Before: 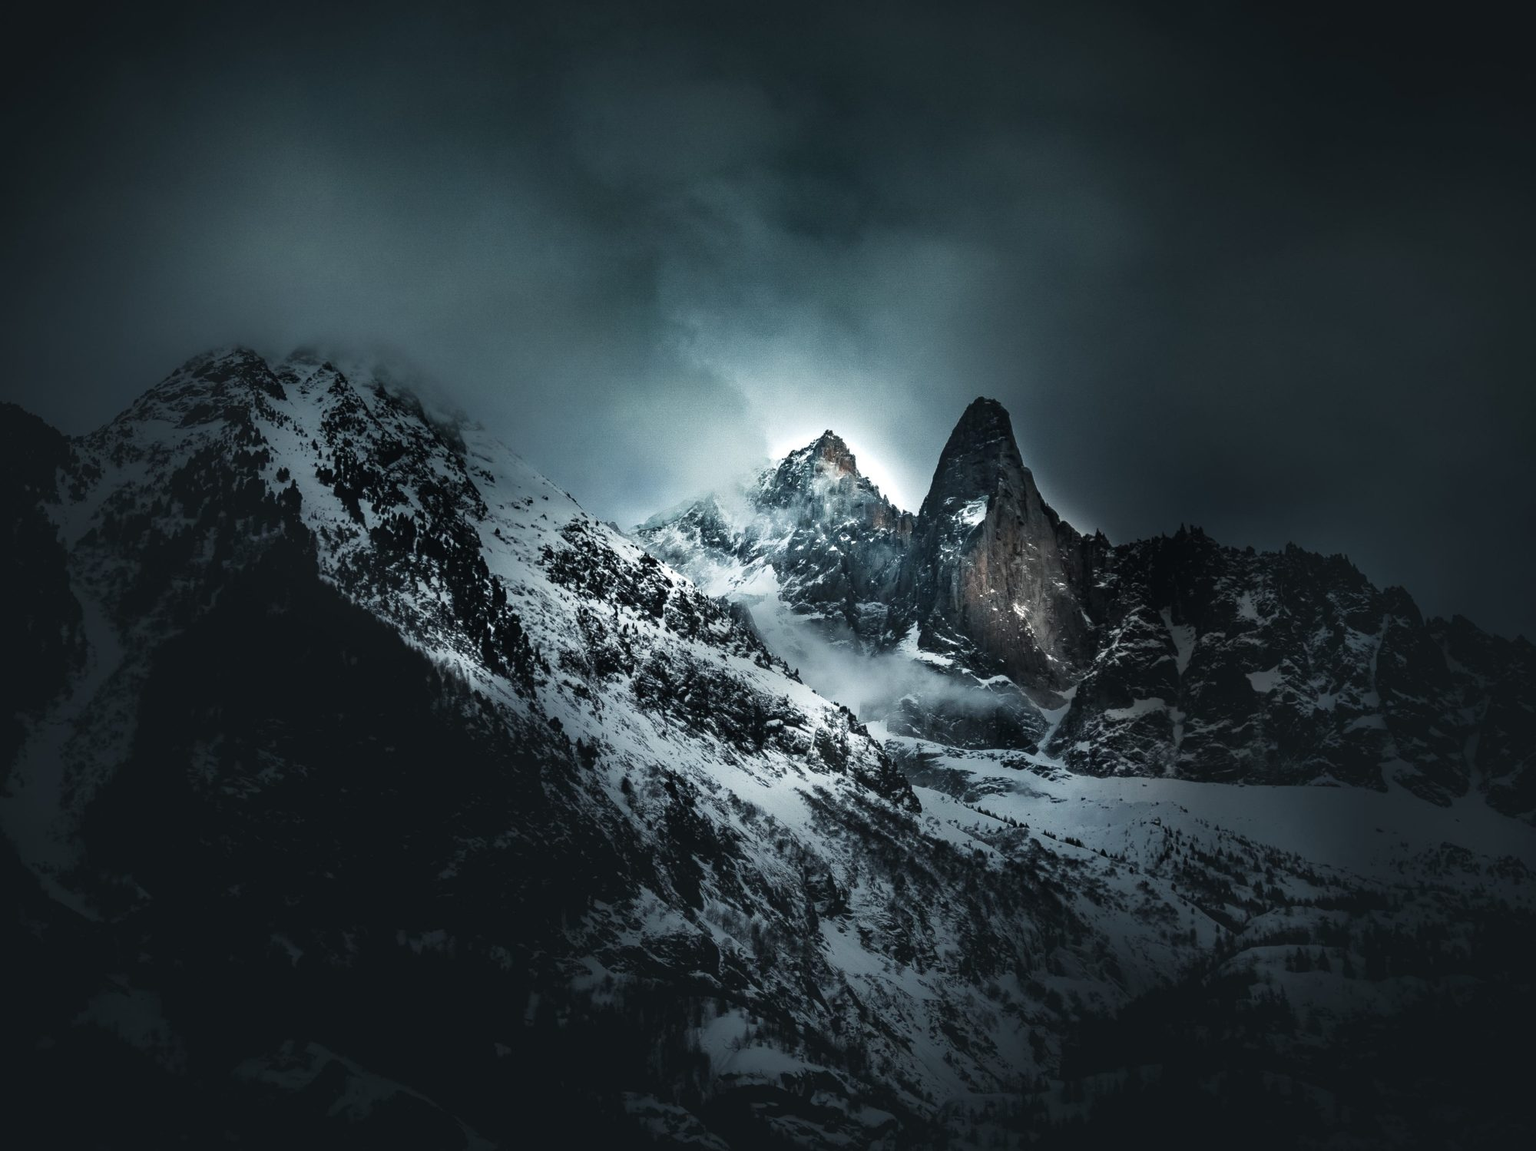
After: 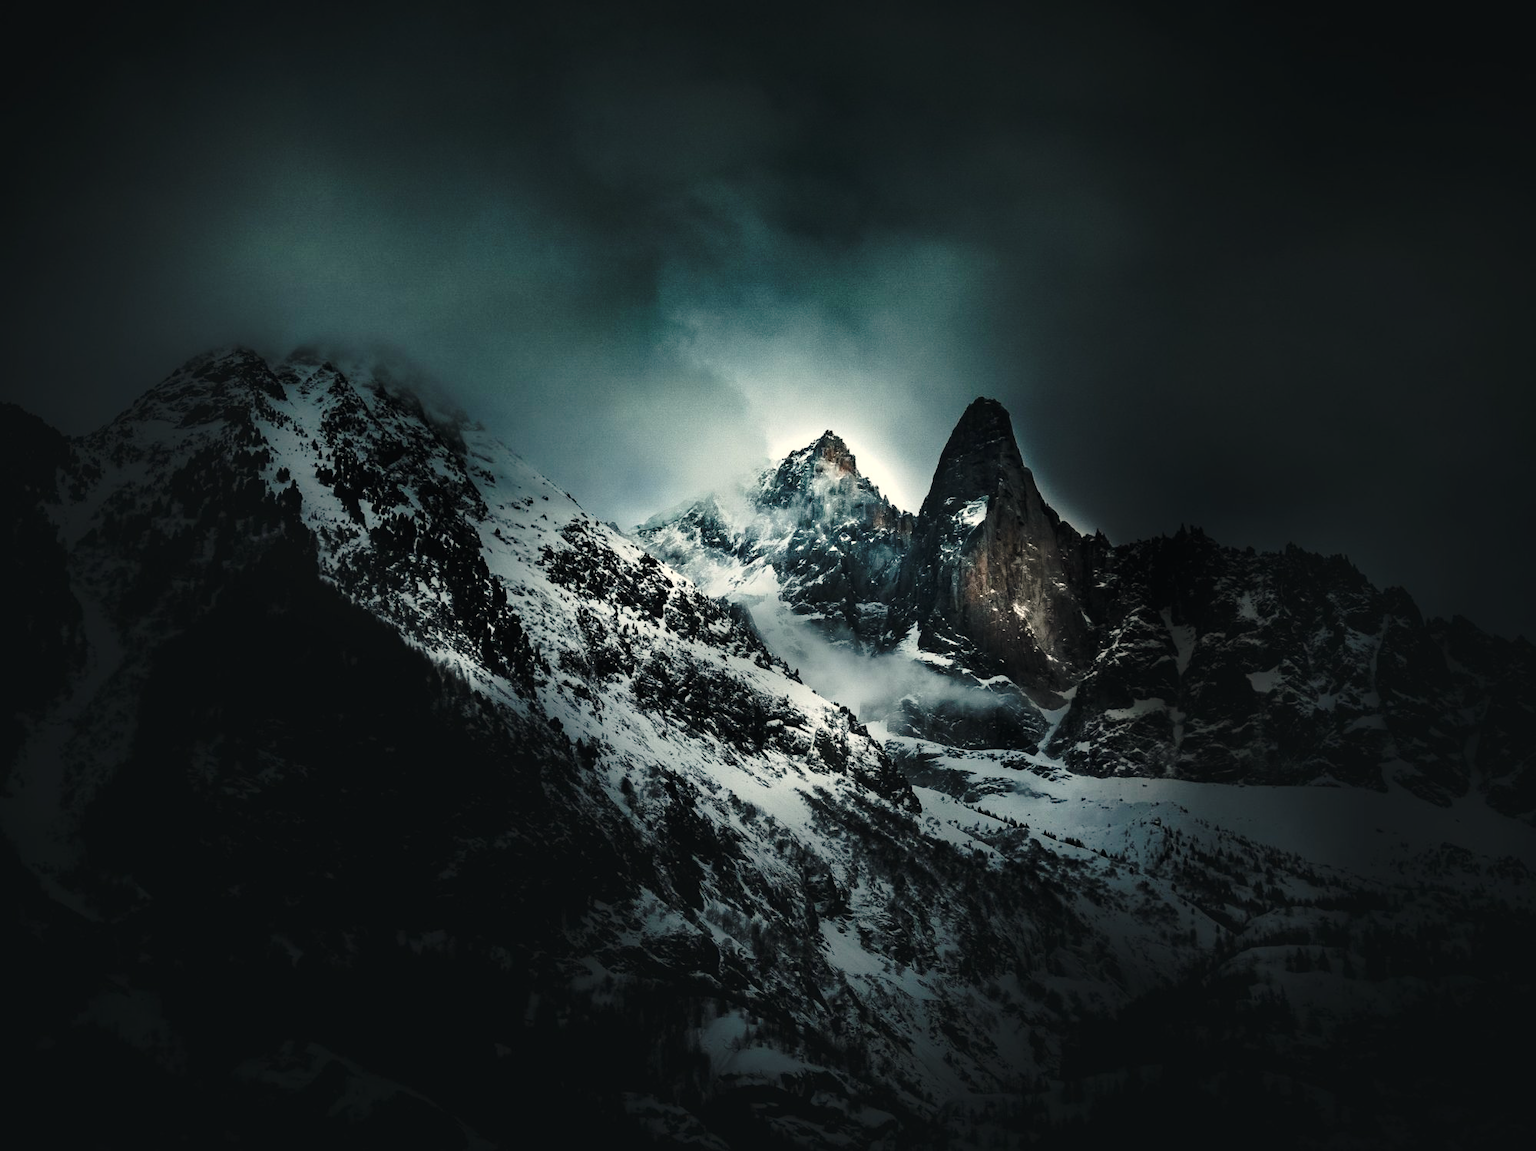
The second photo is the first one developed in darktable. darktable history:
white balance: red 1.045, blue 0.932
base curve: curves: ch0 [(0, 0) (0.073, 0.04) (0.157, 0.139) (0.492, 0.492) (0.758, 0.758) (1, 1)], preserve colors none
